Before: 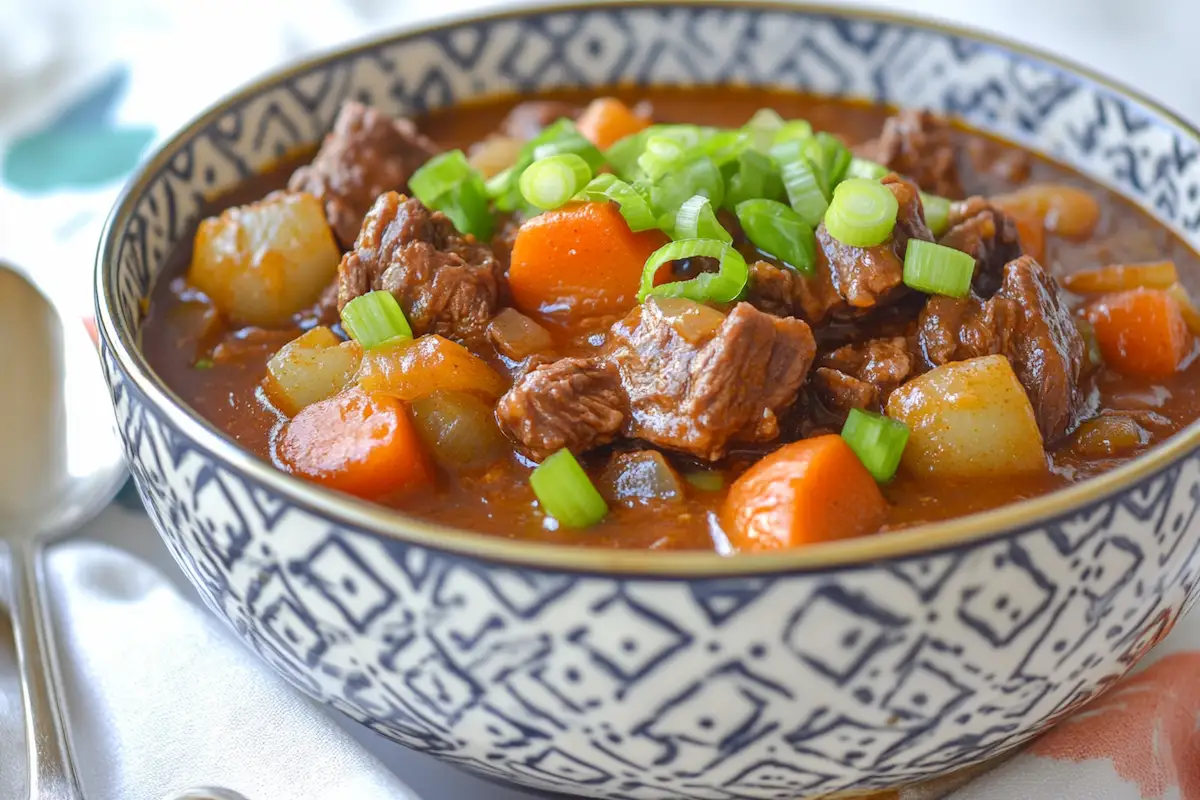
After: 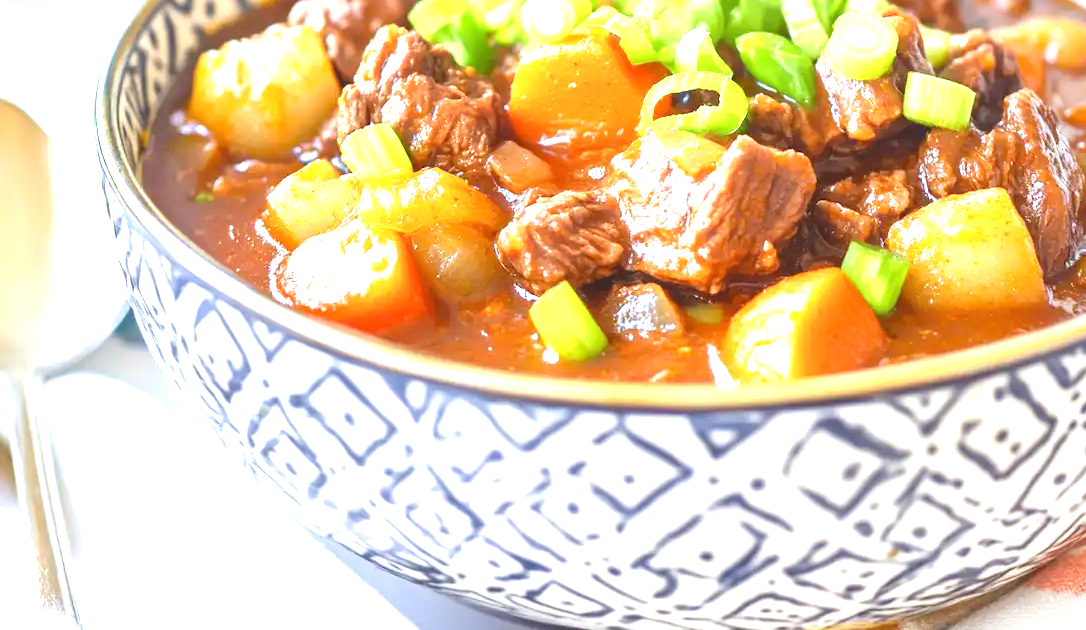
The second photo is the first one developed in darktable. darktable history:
crop: top 20.916%, right 9.437%, bottom 0.316%
velvia: strength 15%
exposure: black level correction 0, exposure 1.675 EV, compensate exposure bias true, compensate highlight preservation false
